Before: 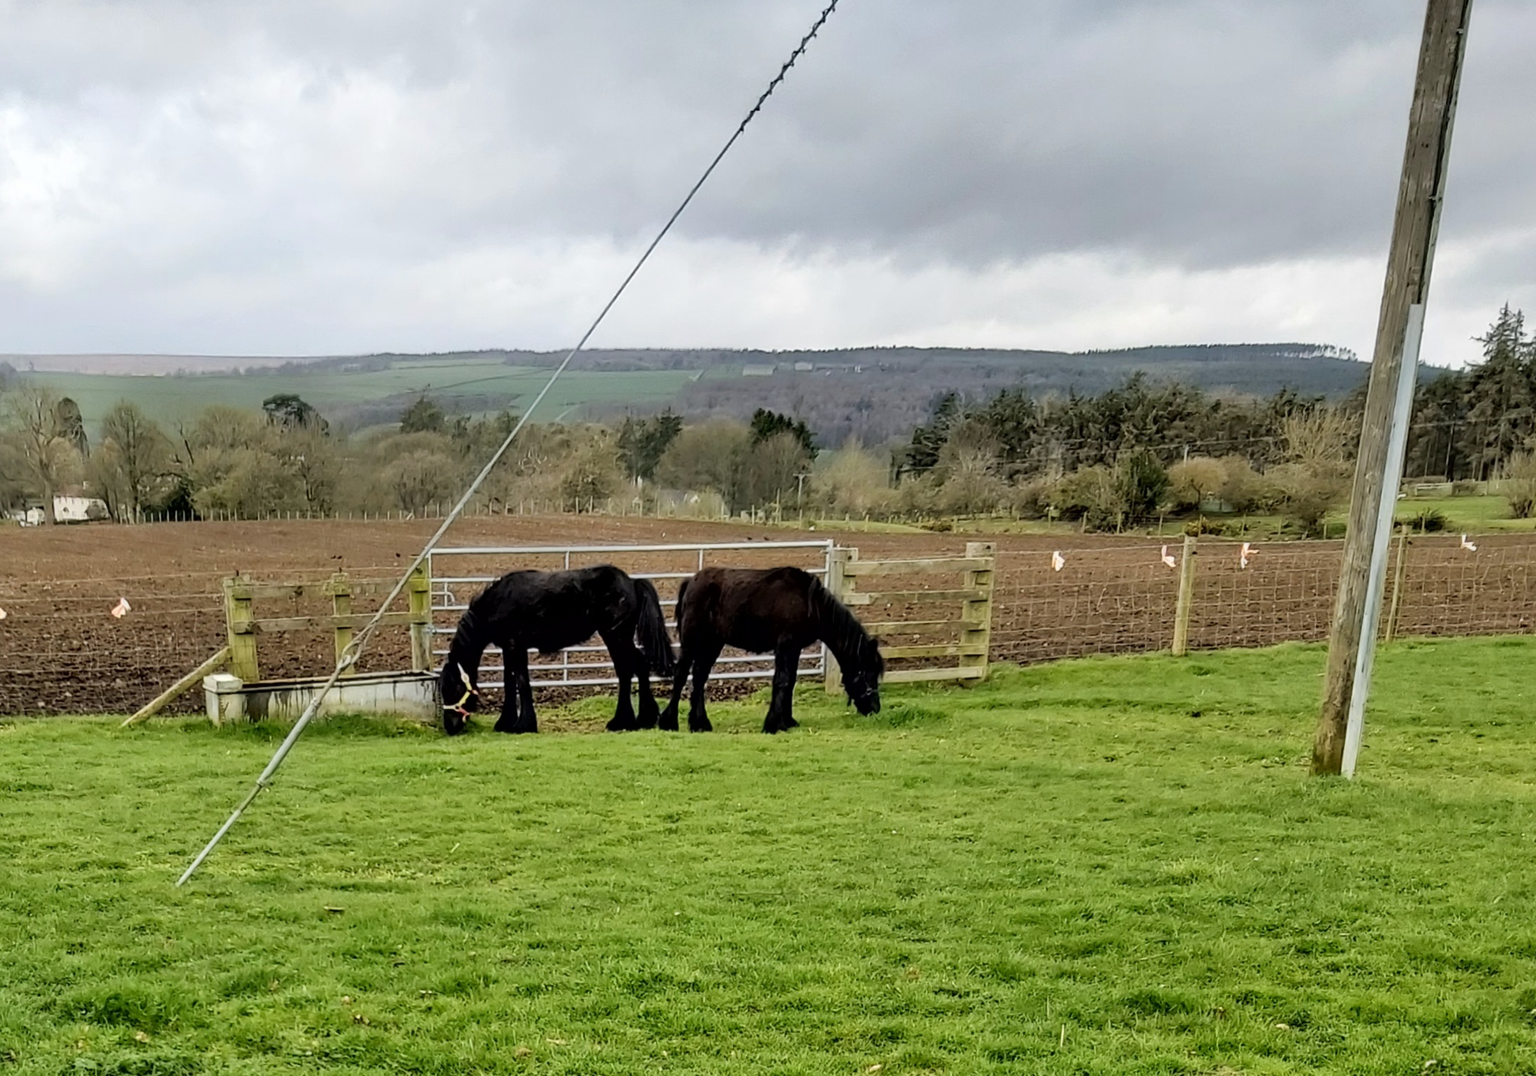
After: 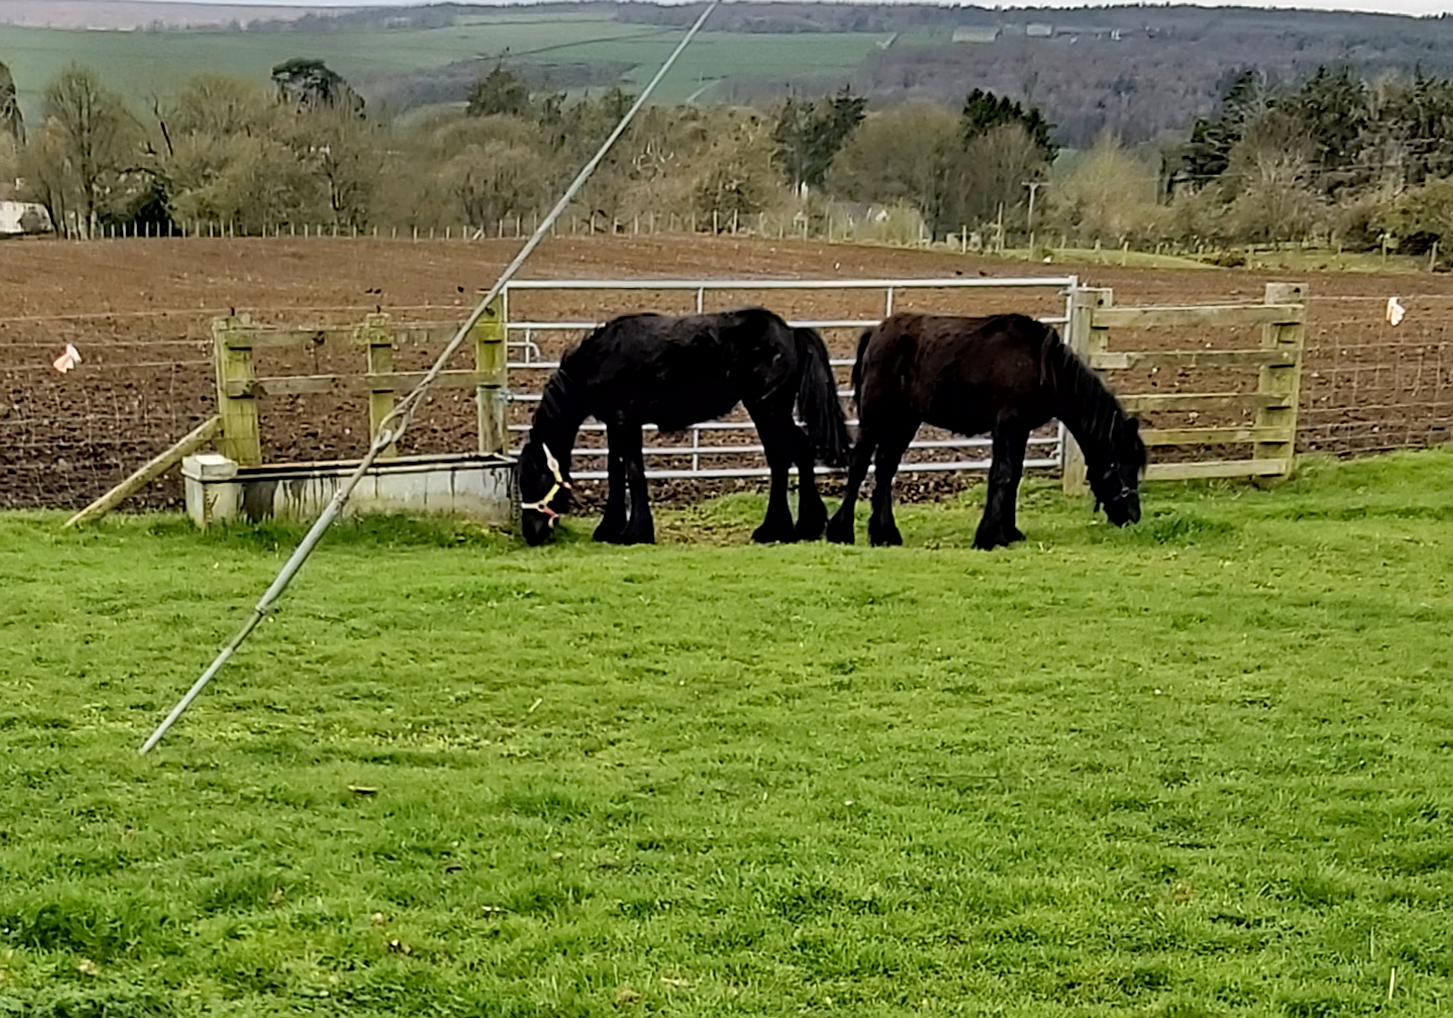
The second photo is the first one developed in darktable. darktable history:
sharpen: on, module defaults
white balance: emerald 1
haze removal: compatibility mode true, adaptive false
crop and rotate: angle -0.82°, left 3.85%, top 31.828%, right 27.992%
